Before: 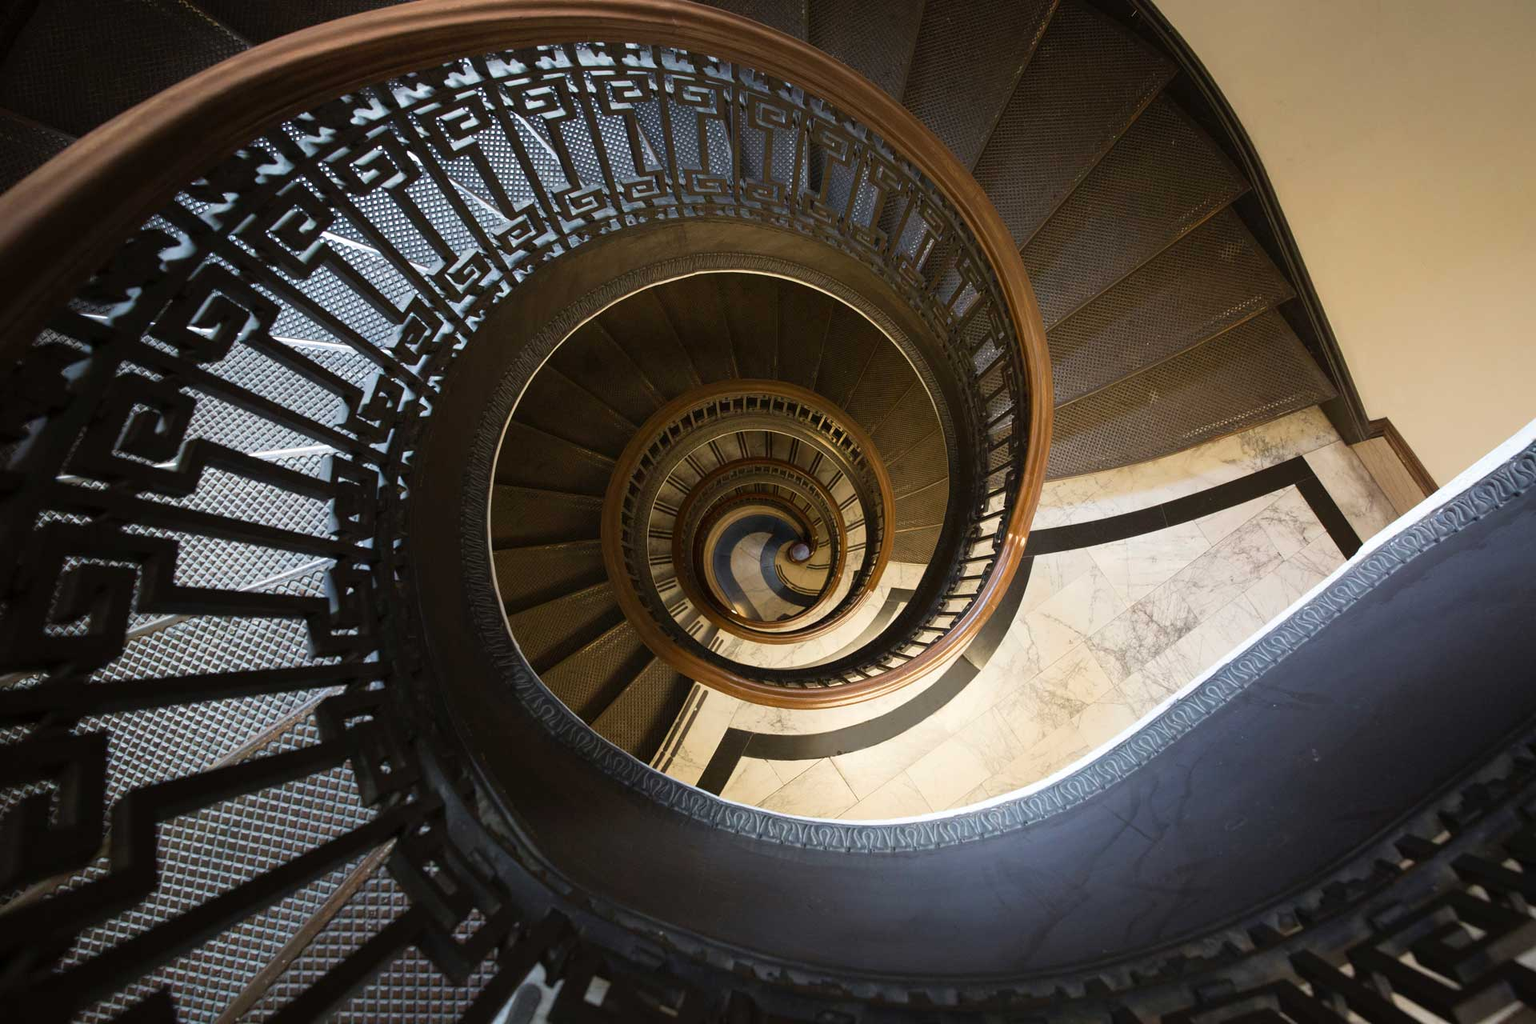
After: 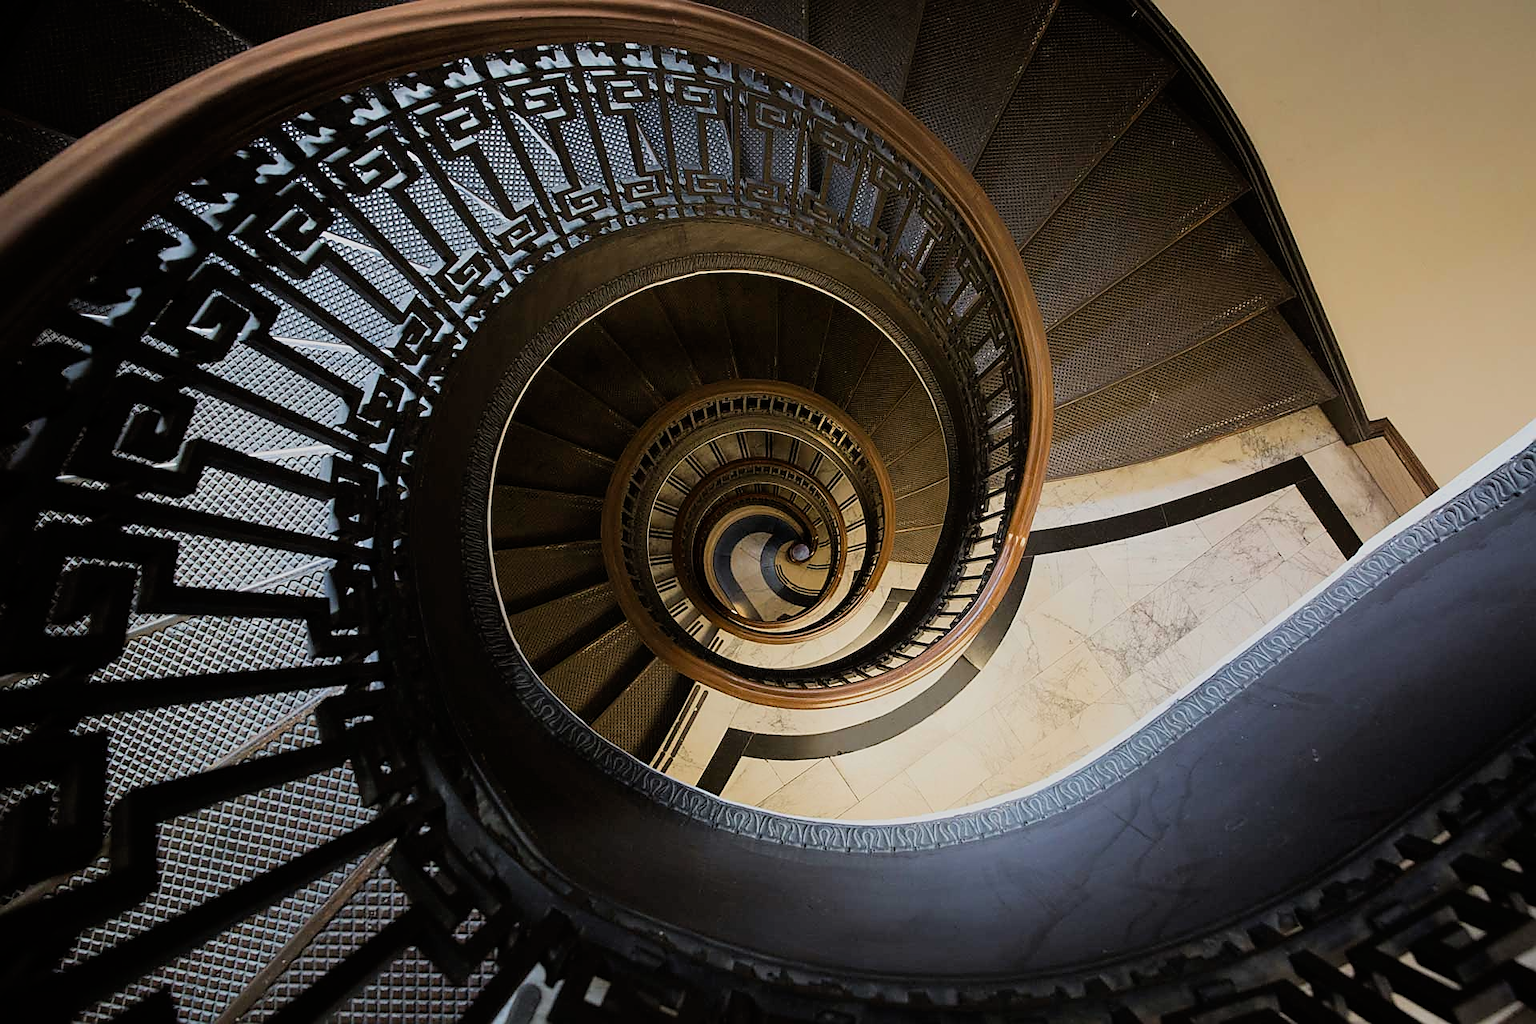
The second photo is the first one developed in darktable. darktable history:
filmic rgb: black relative exposure -7.65 EV, white relative exposure 4.56 EV, hardness 3.61, color science v6 (2022)
sharpen: radius 1.4, amount 1.25, threshold 0.7
